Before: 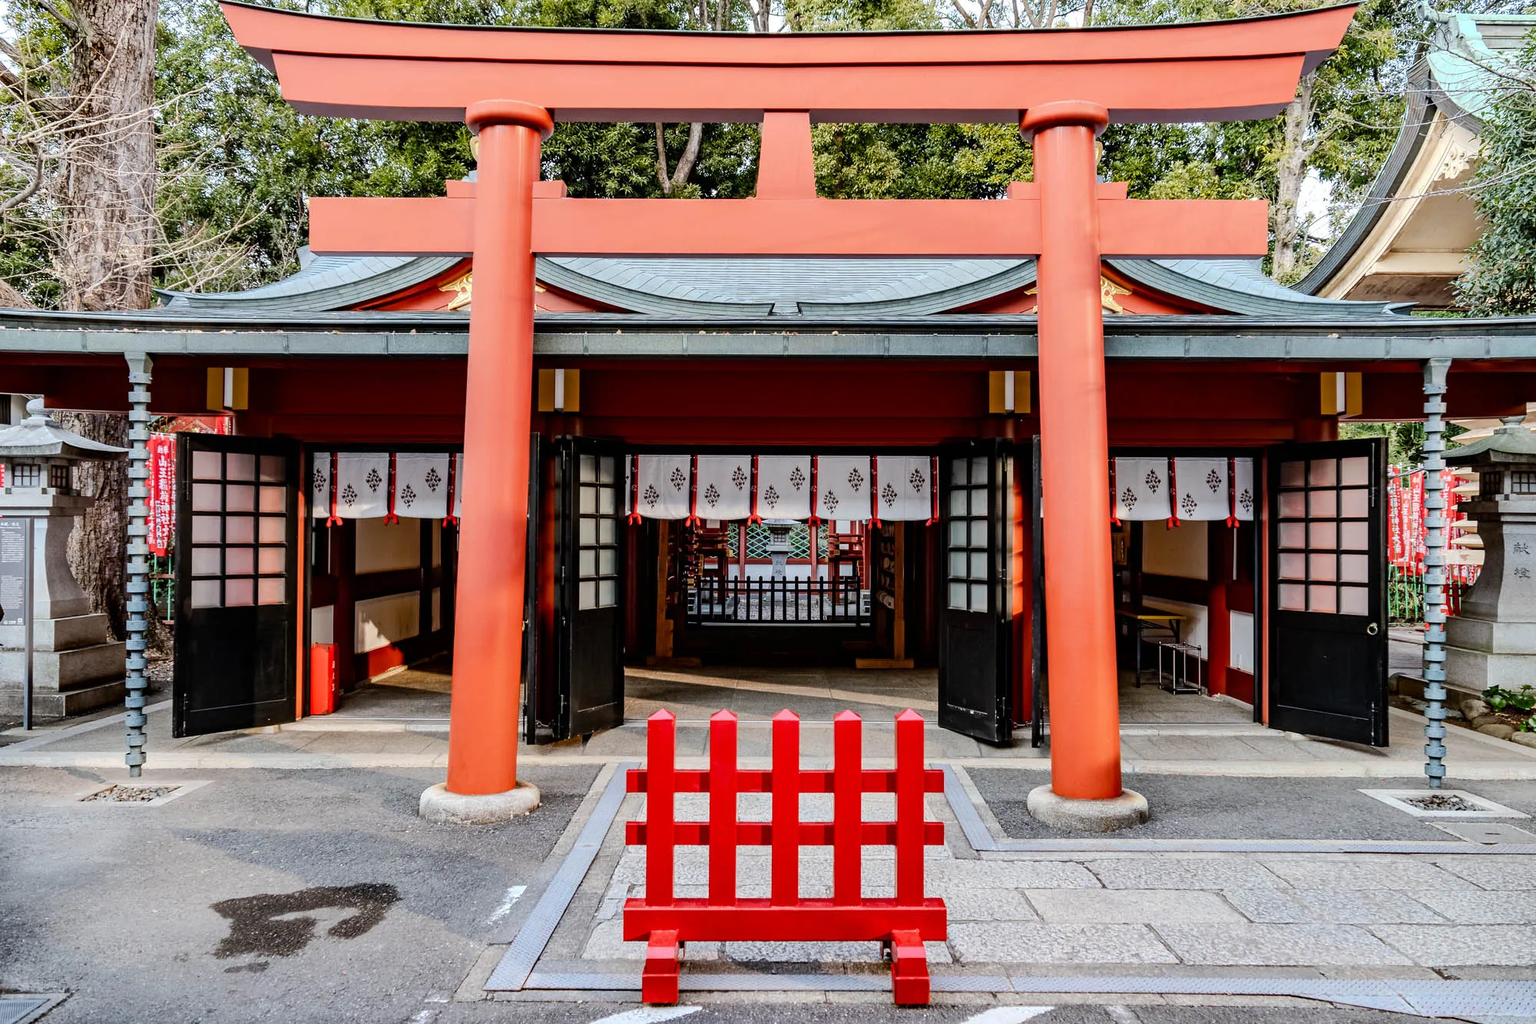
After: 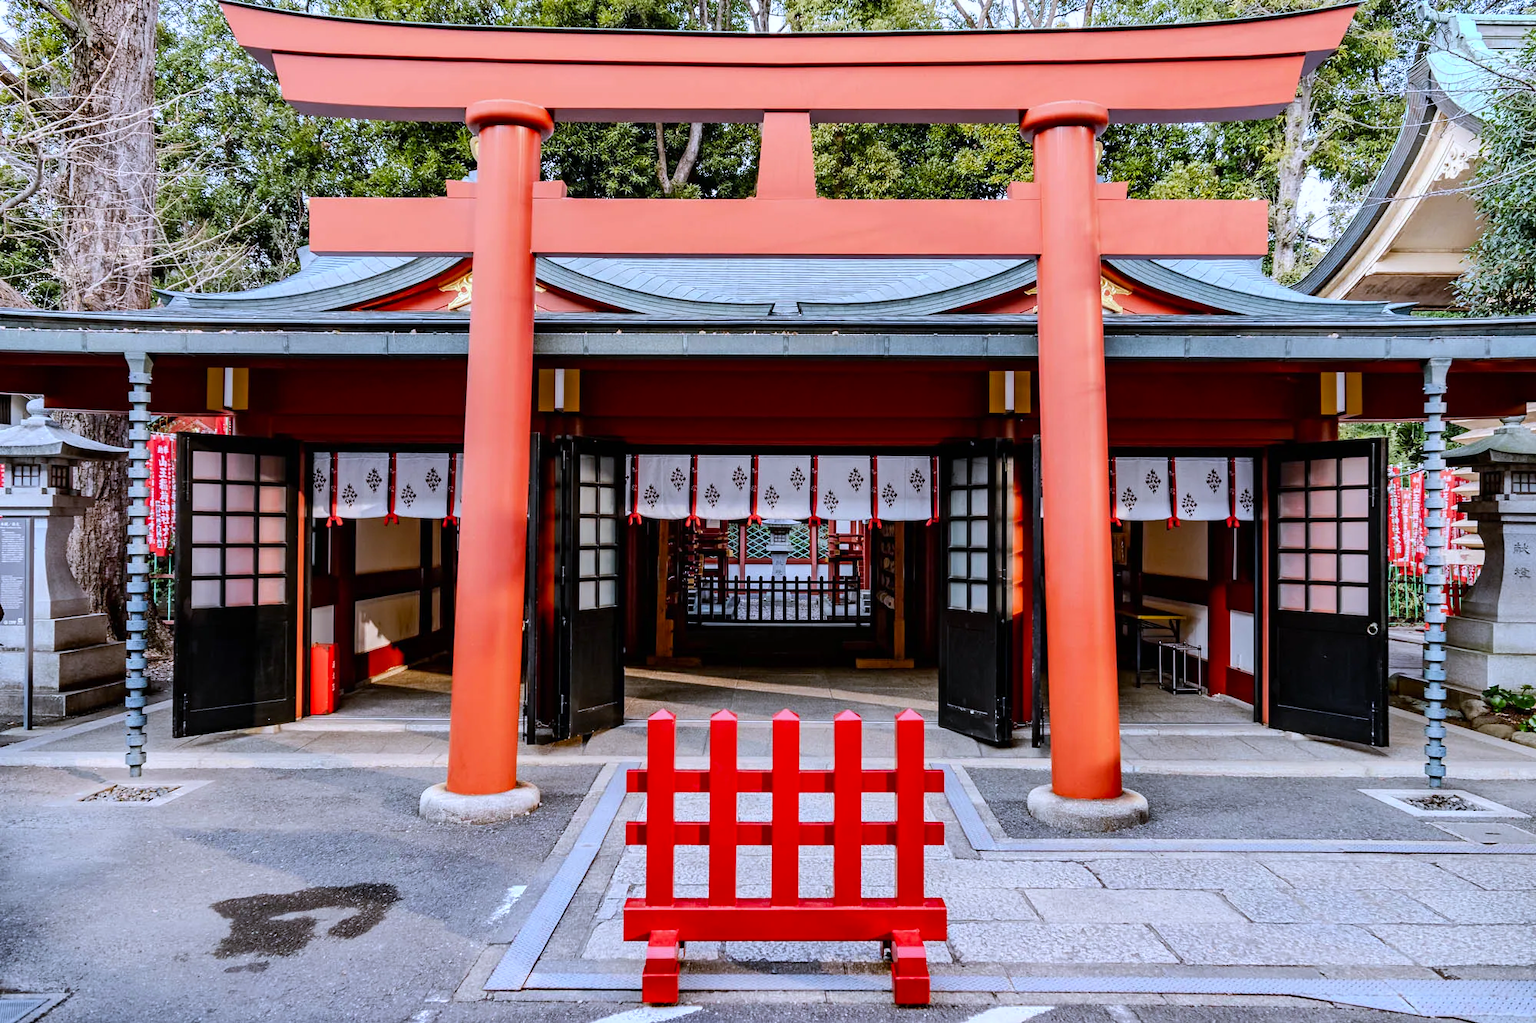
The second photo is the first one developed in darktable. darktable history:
contrast brightness saturation: saturation 0.1
white balance: red 0.967, blue 1.119, emerald 0.756
